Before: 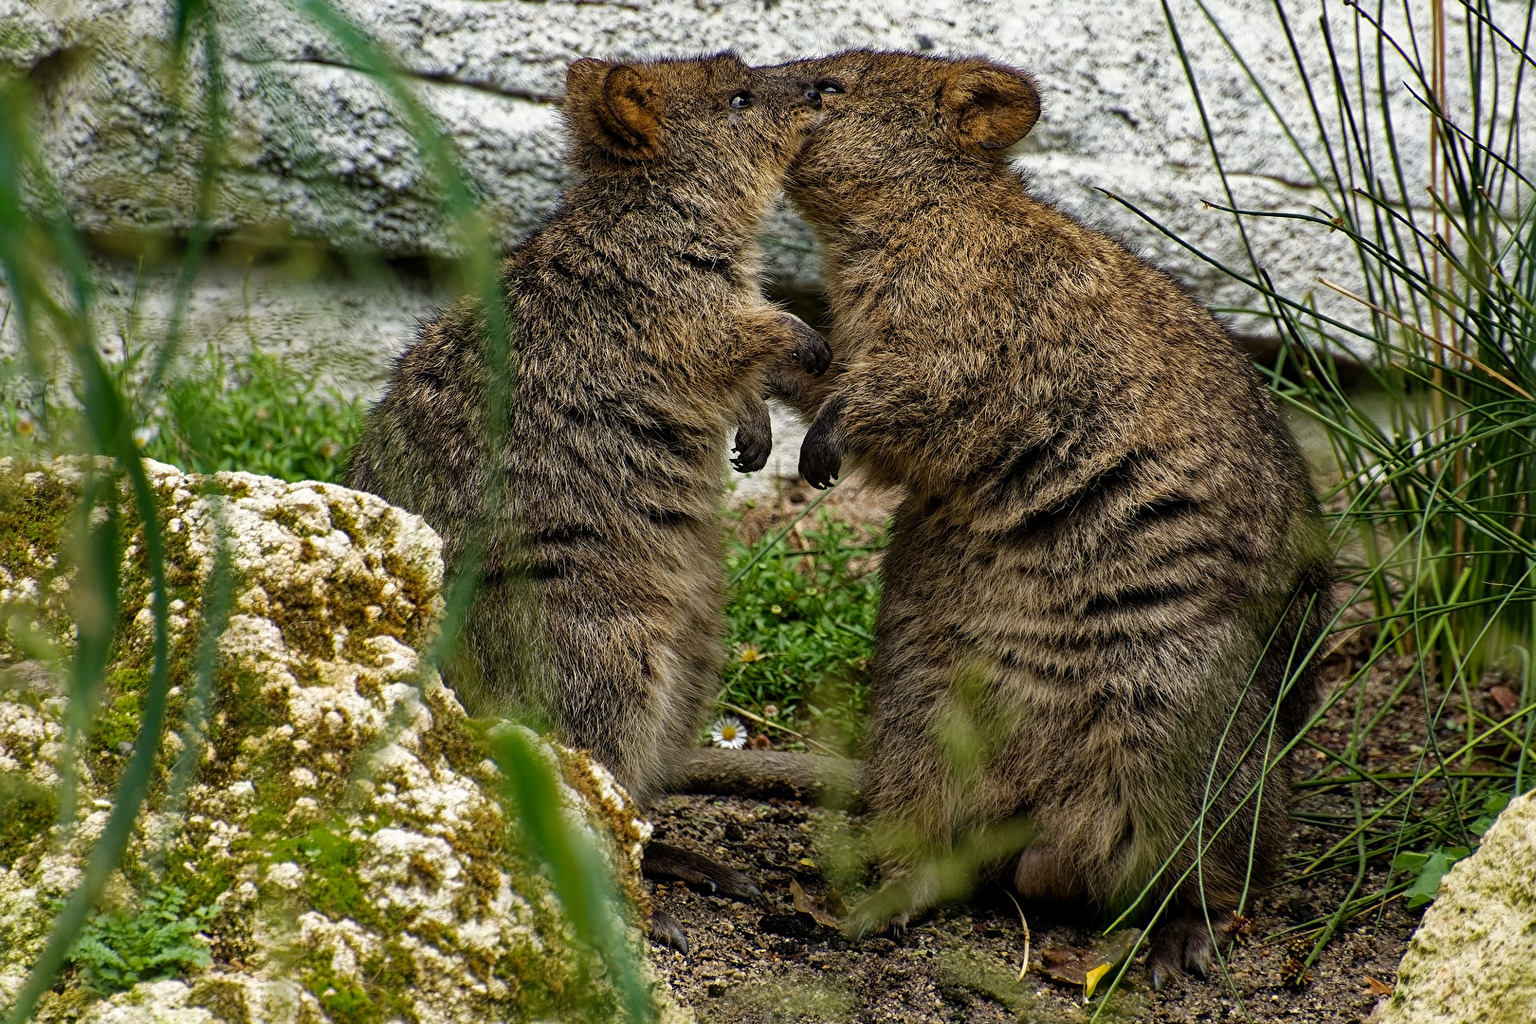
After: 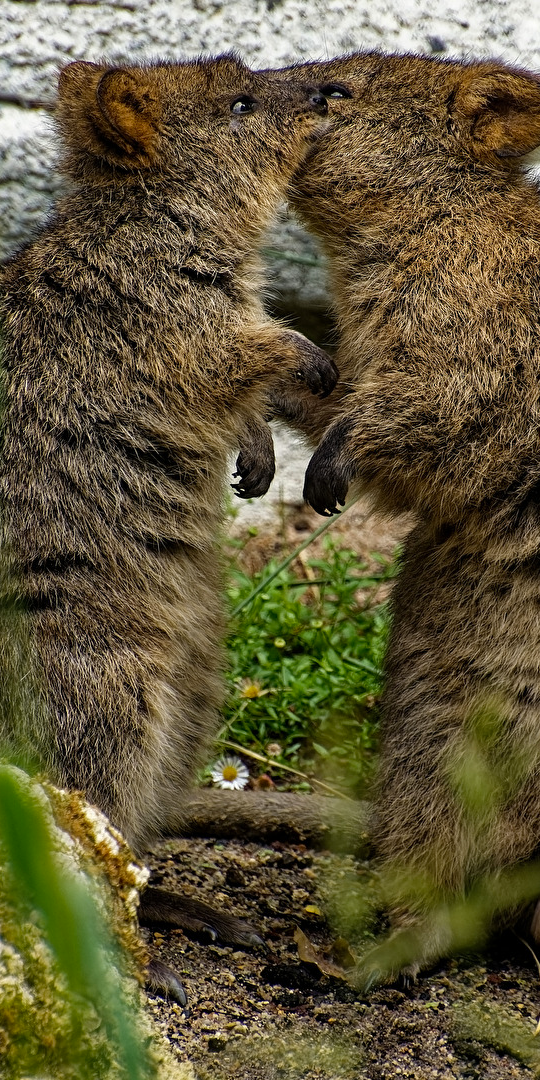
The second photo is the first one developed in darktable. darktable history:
color balance rgb: perceptual saturation grading › global saturation 0.197%, global vibrance 20%
crop: left 33.291%, right 33.339%
